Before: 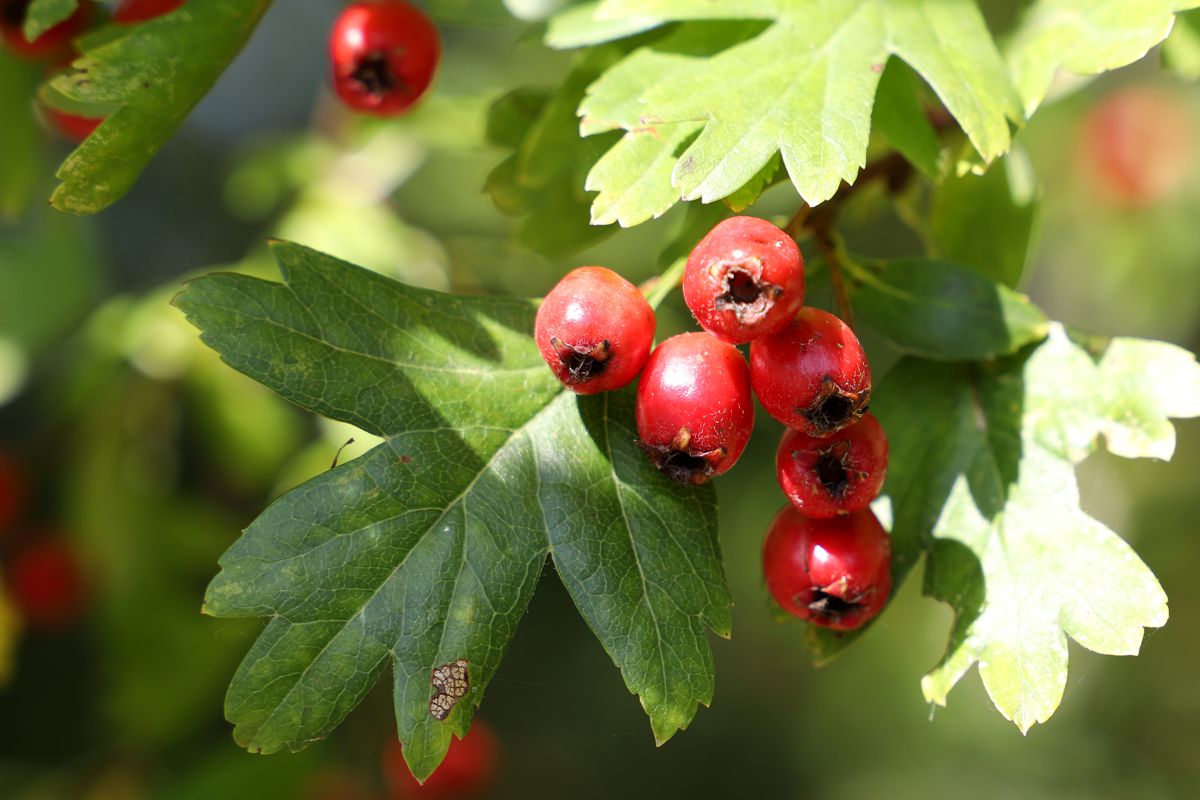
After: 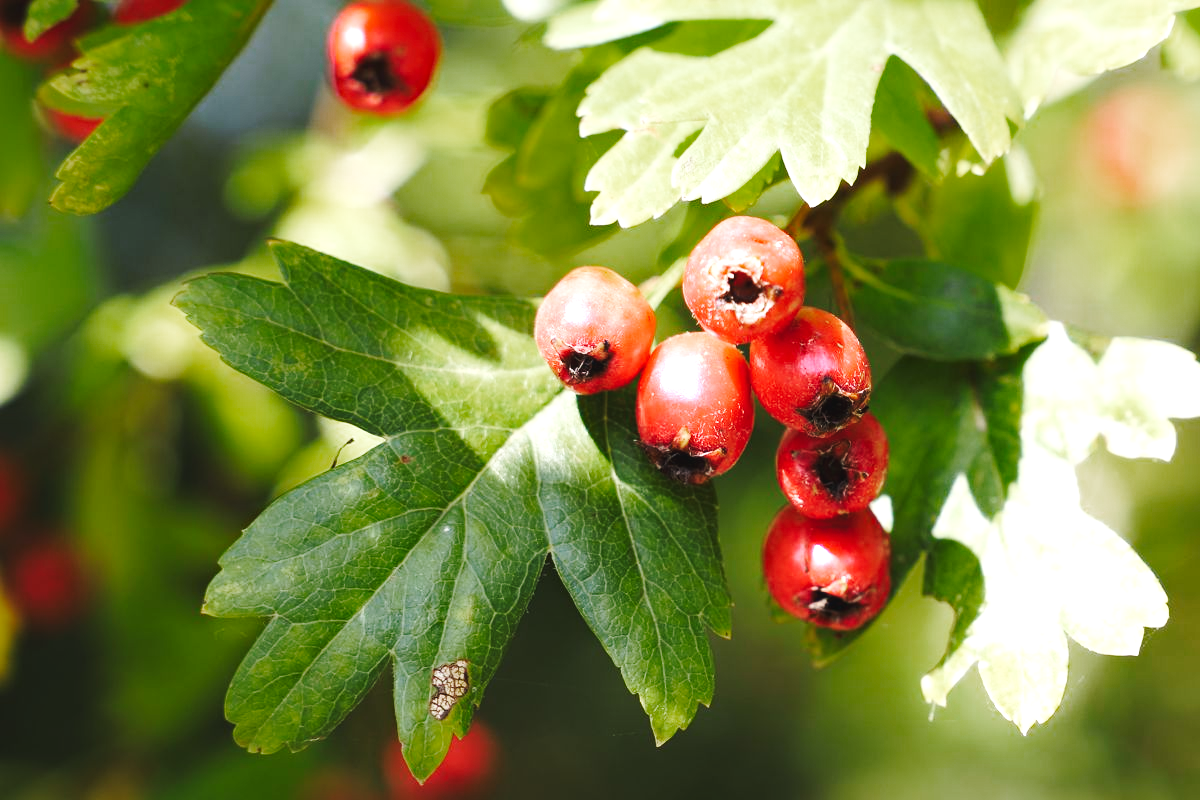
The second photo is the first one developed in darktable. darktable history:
tone equalizer: -8 EV -0.767 EV, -7 EV -0.677 EV, -6 EV -0.561 EV, -5 EV -0.42 EV, -3 EV 0.404 EV, -2 EV 0.6 EV, -1 EV 0.688 EV, +0 EV 0.763 EV, smoothing diameter 2.09%, edges refinement/feathering 16.52, mask exposure compensation -1.57 EV, filter diffusion 5
color zones: curves: ch0 [(0.203, 0.433) (0.607, 0.517) (0.697, 0.696) (0.705, 0.897)]
local contrast: highlights 105%, shadows 103%, detail 119%, midtone range 0.2
base curve: curves: ch0 [(0, 0.007) (0.028, 0.063) (0.121, 0.311) (0.46, 0.743) (0.859, 0.957) (1, 1)], preserve colors none
haze removal: compatibility mode true, adaptive false
